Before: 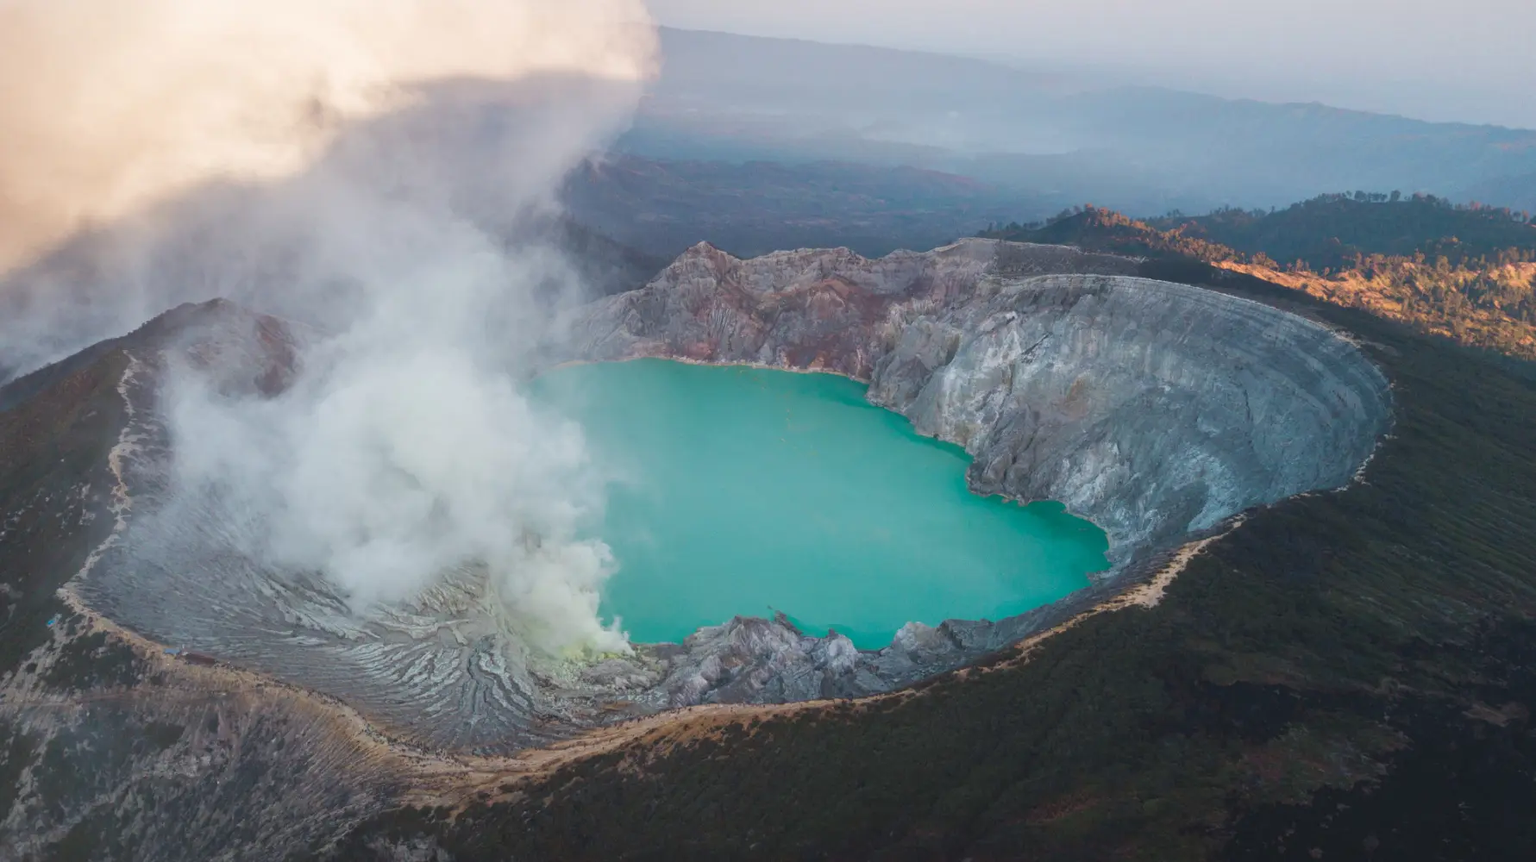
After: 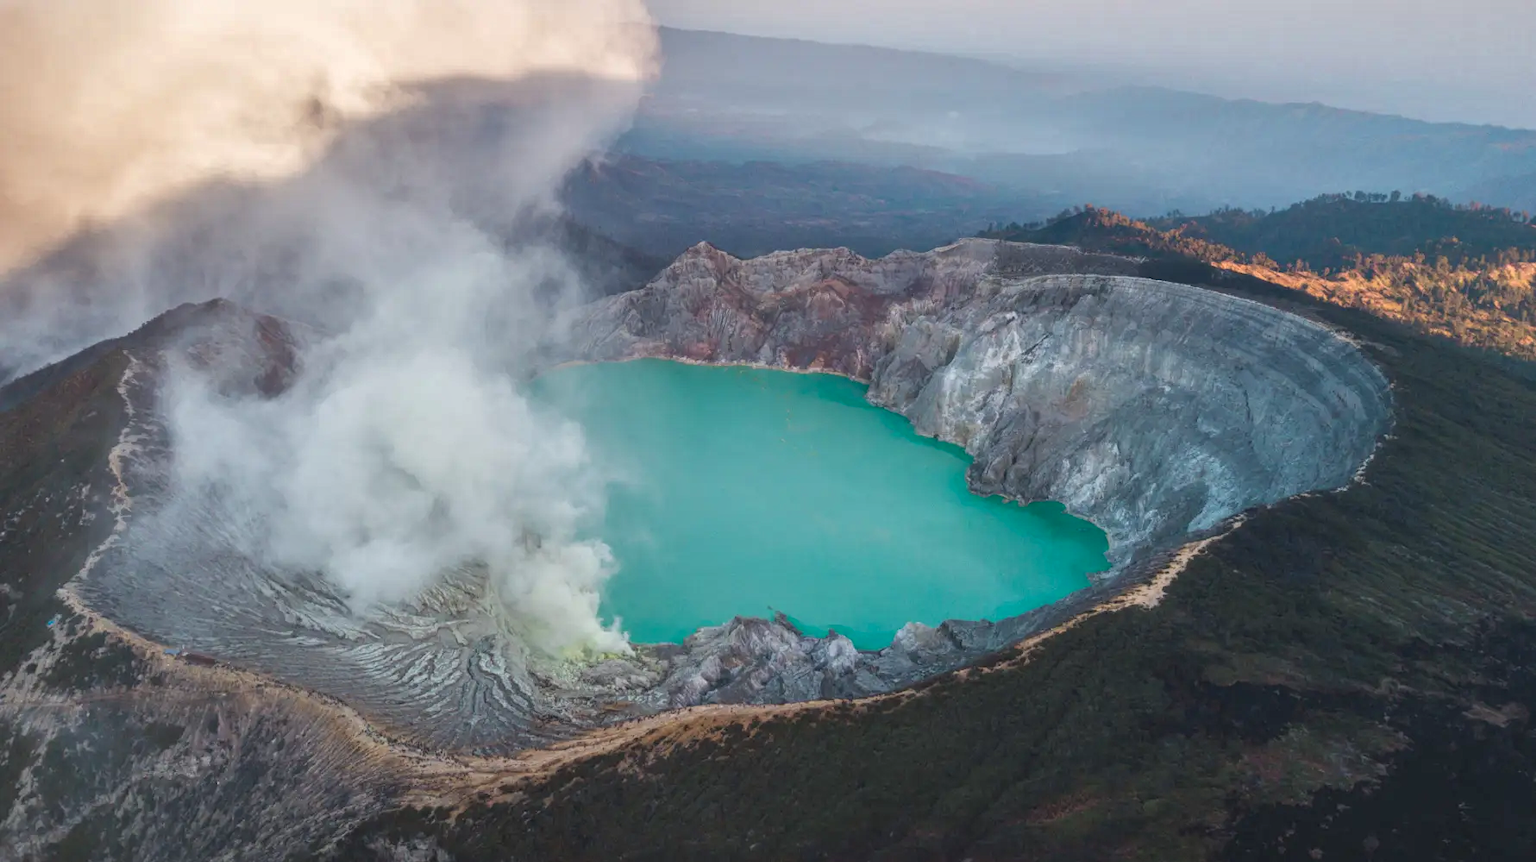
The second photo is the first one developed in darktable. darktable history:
contrast brightness saturation: contrast 0.037, saturation 0.068
shadows and highlights: shadows 33.33, highlights -46.93, compress 49.65%, soften with gaussian
local contrast: on, module defaults
